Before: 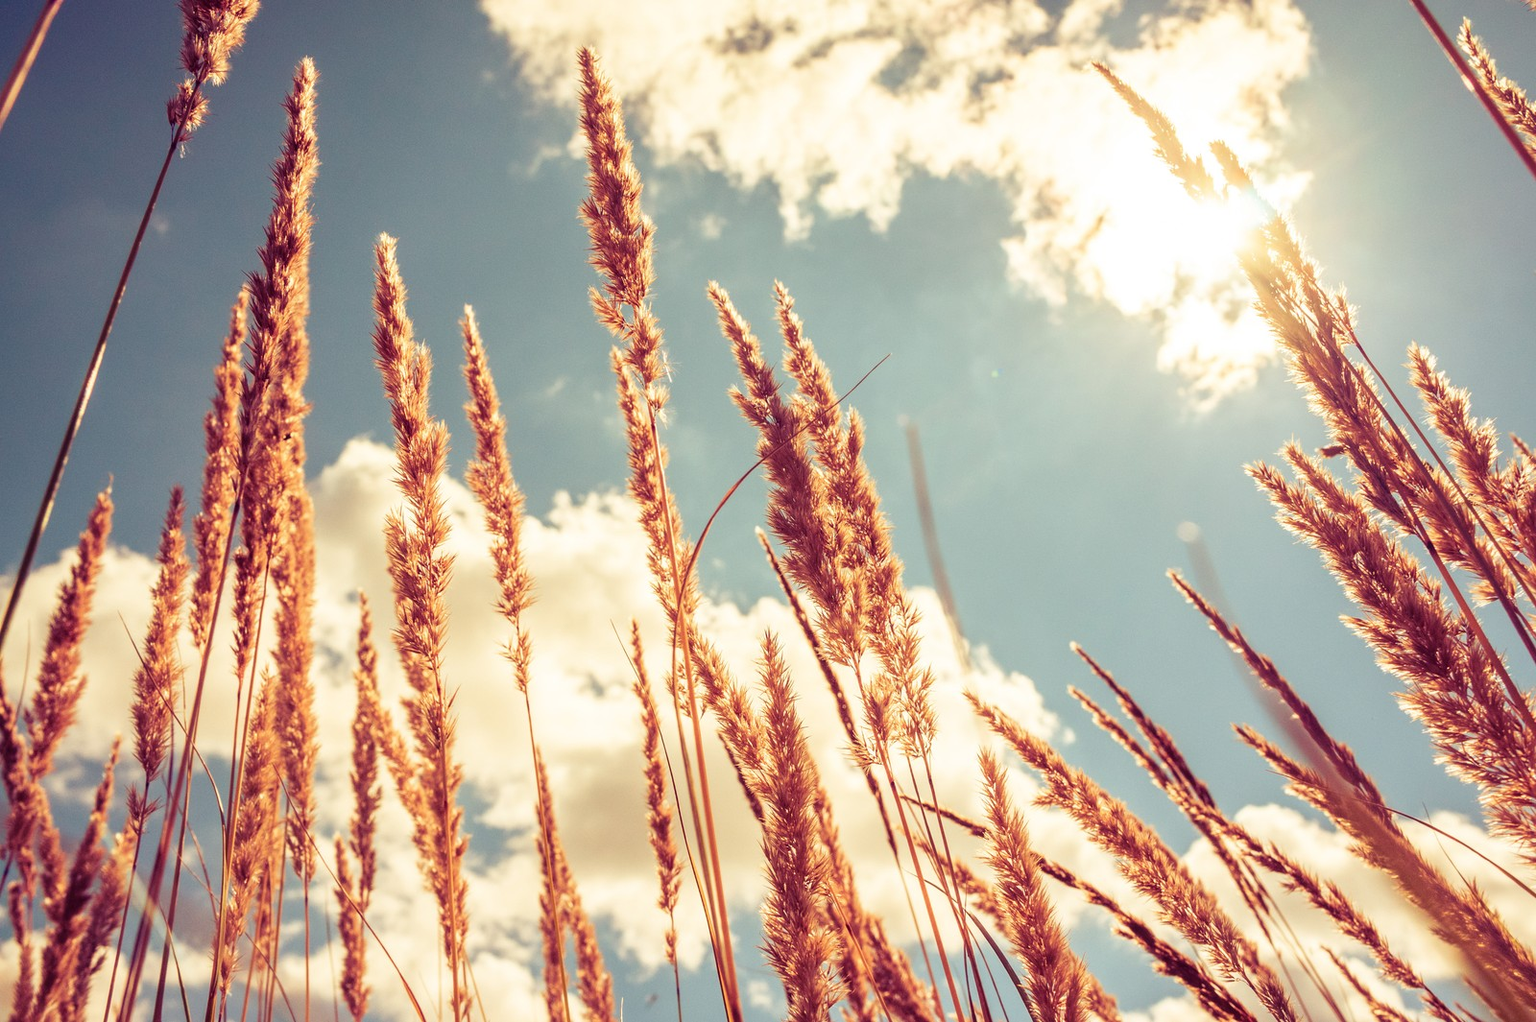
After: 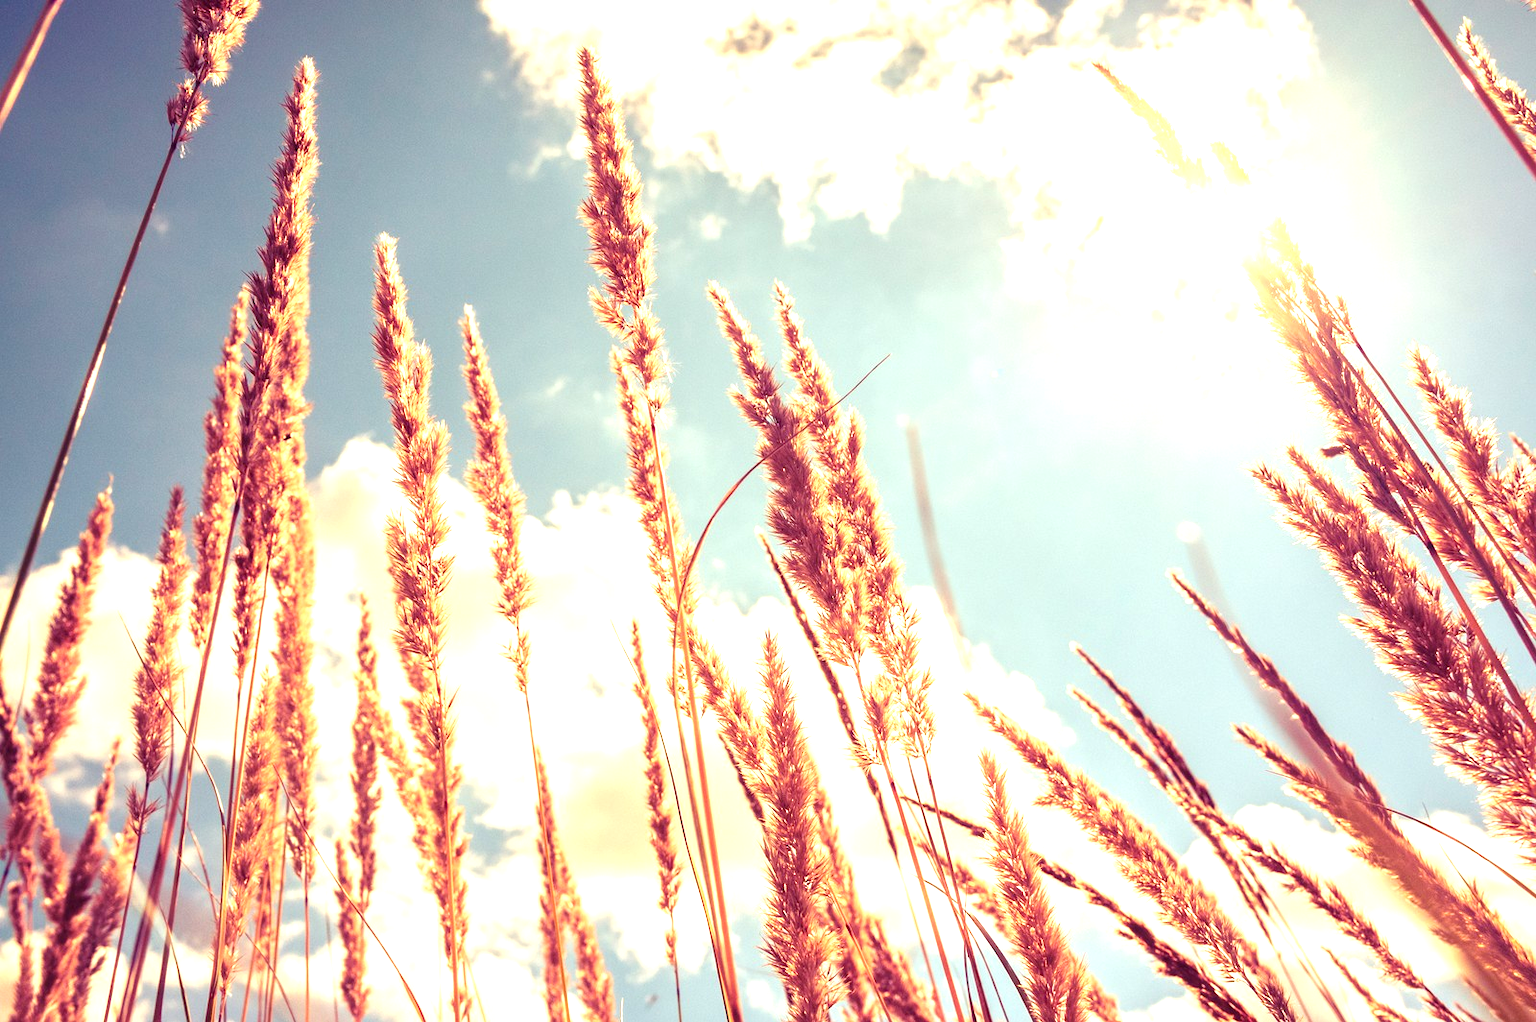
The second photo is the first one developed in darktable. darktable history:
exposure: black level correction 0, exposure 0.951 EV, compensate highlight preservation false
